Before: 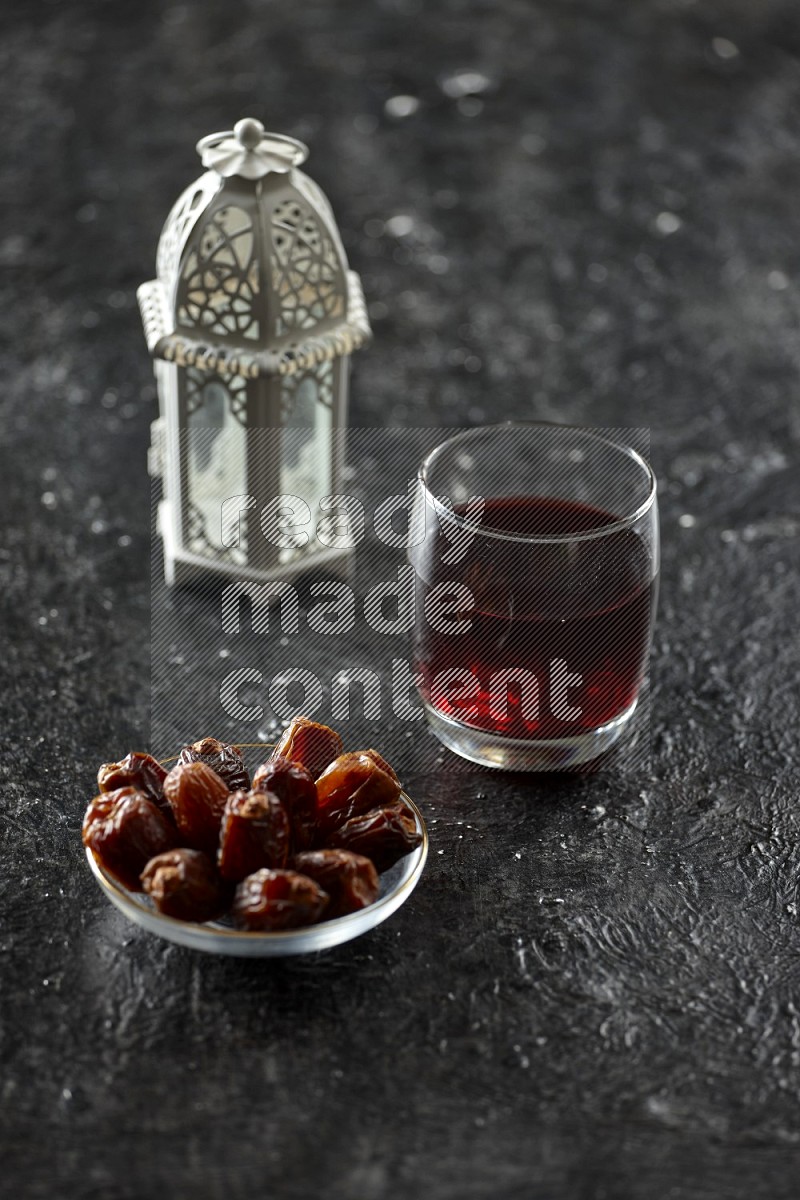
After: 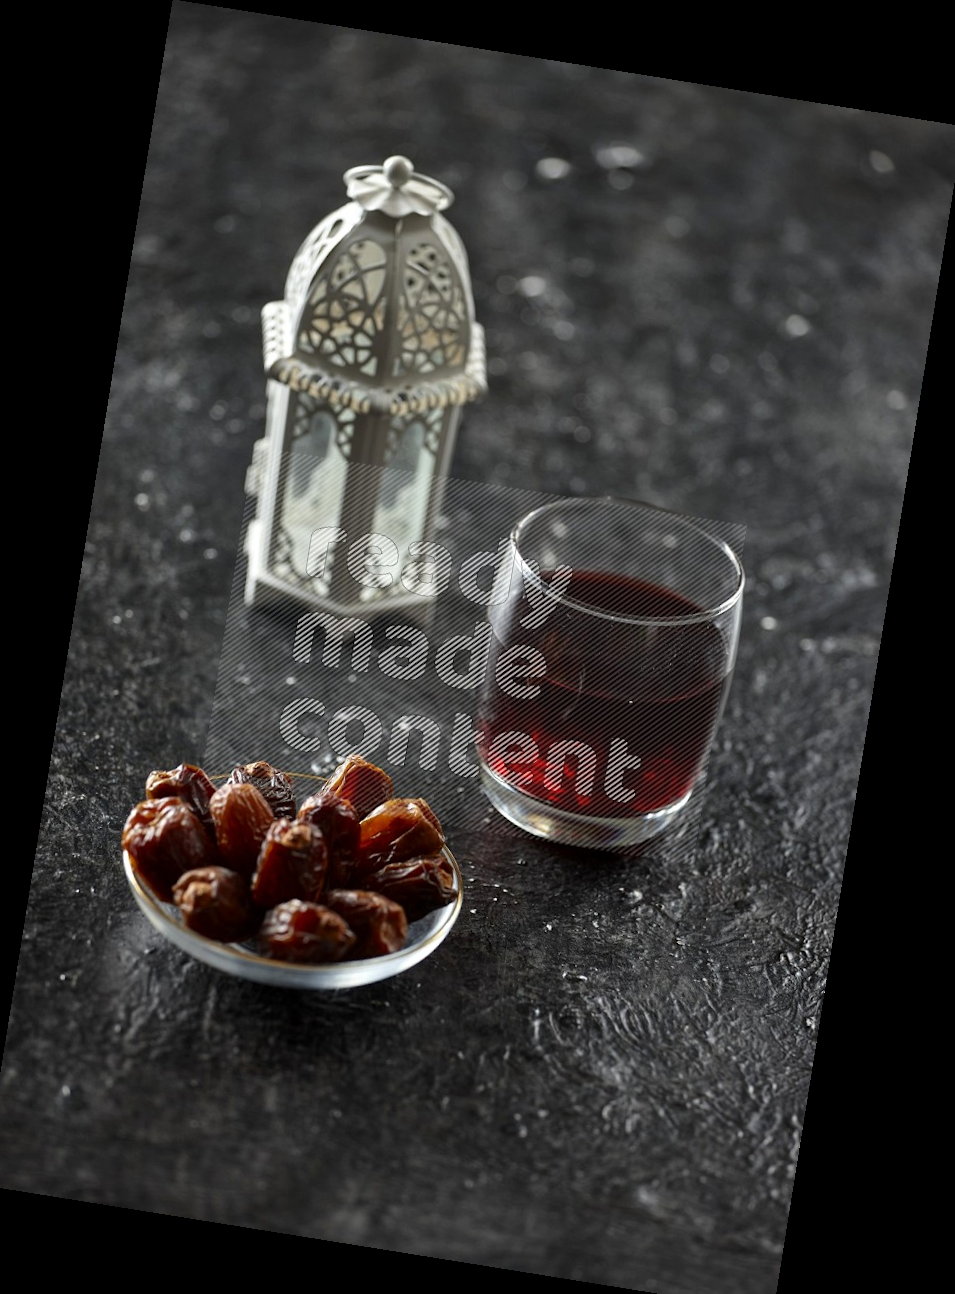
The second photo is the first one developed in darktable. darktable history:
crop and rotate: left 1.774%, right 0.633%, bottom 1.28%
rotate and perspective: rotation 9.12°, automatic cropping off
